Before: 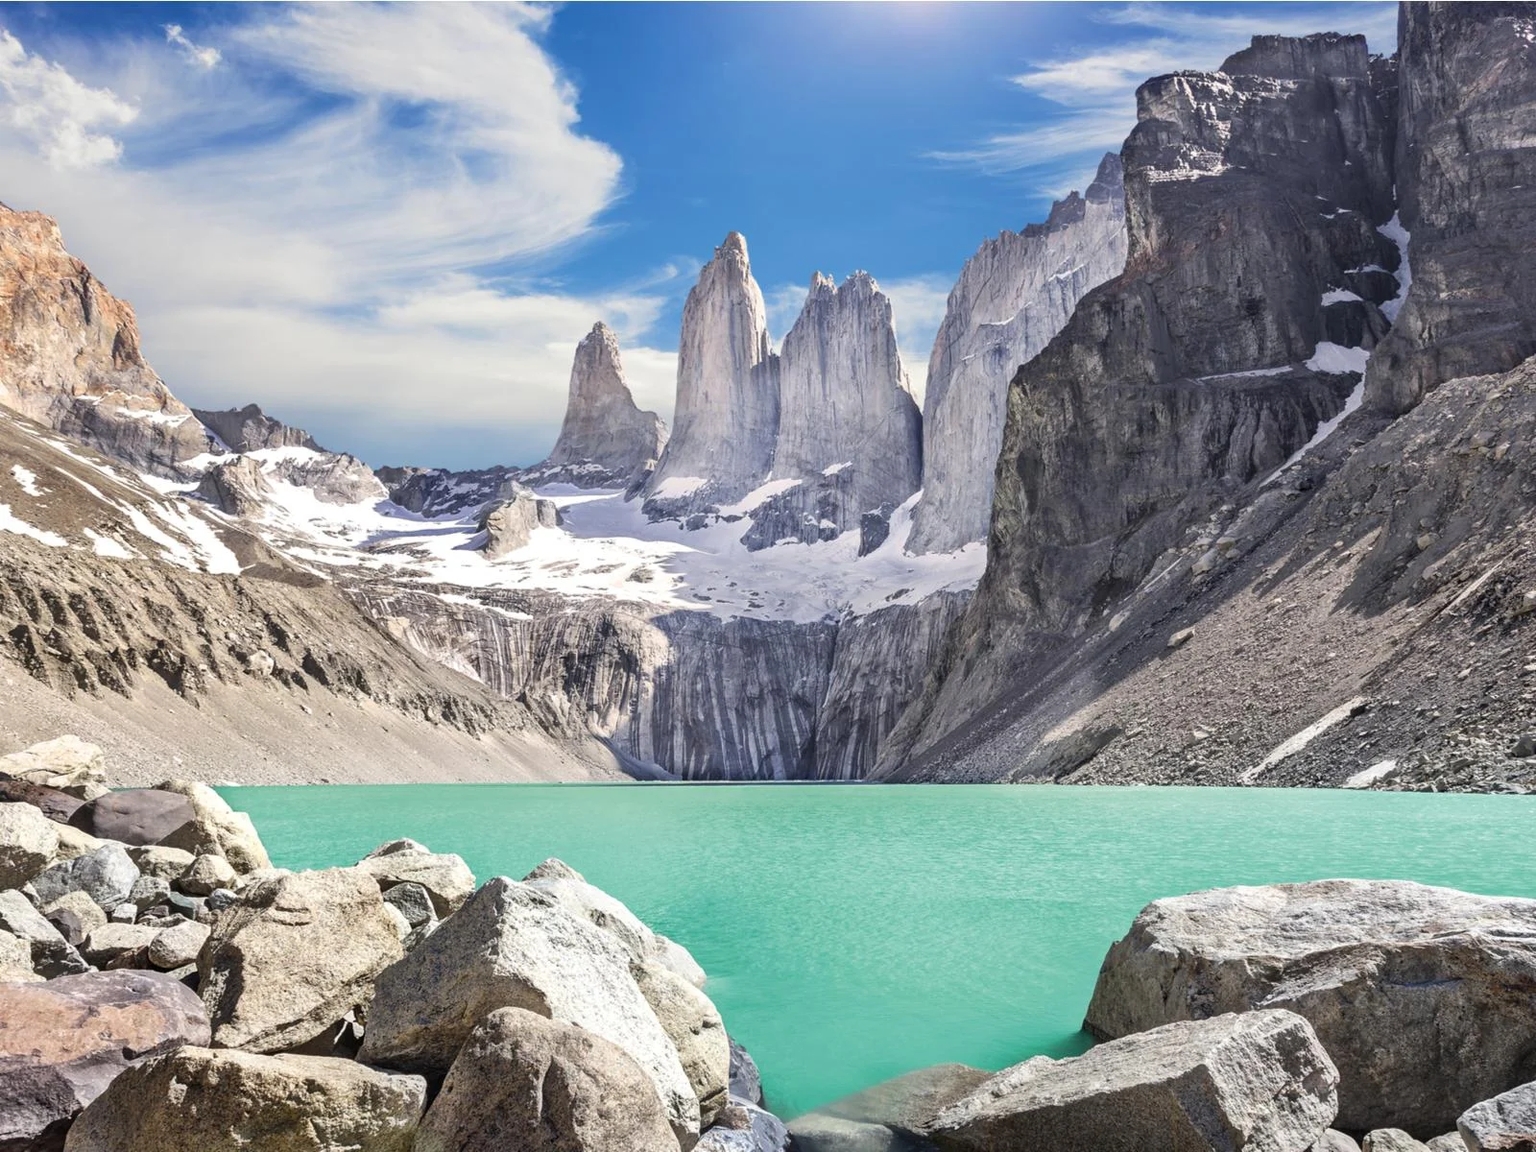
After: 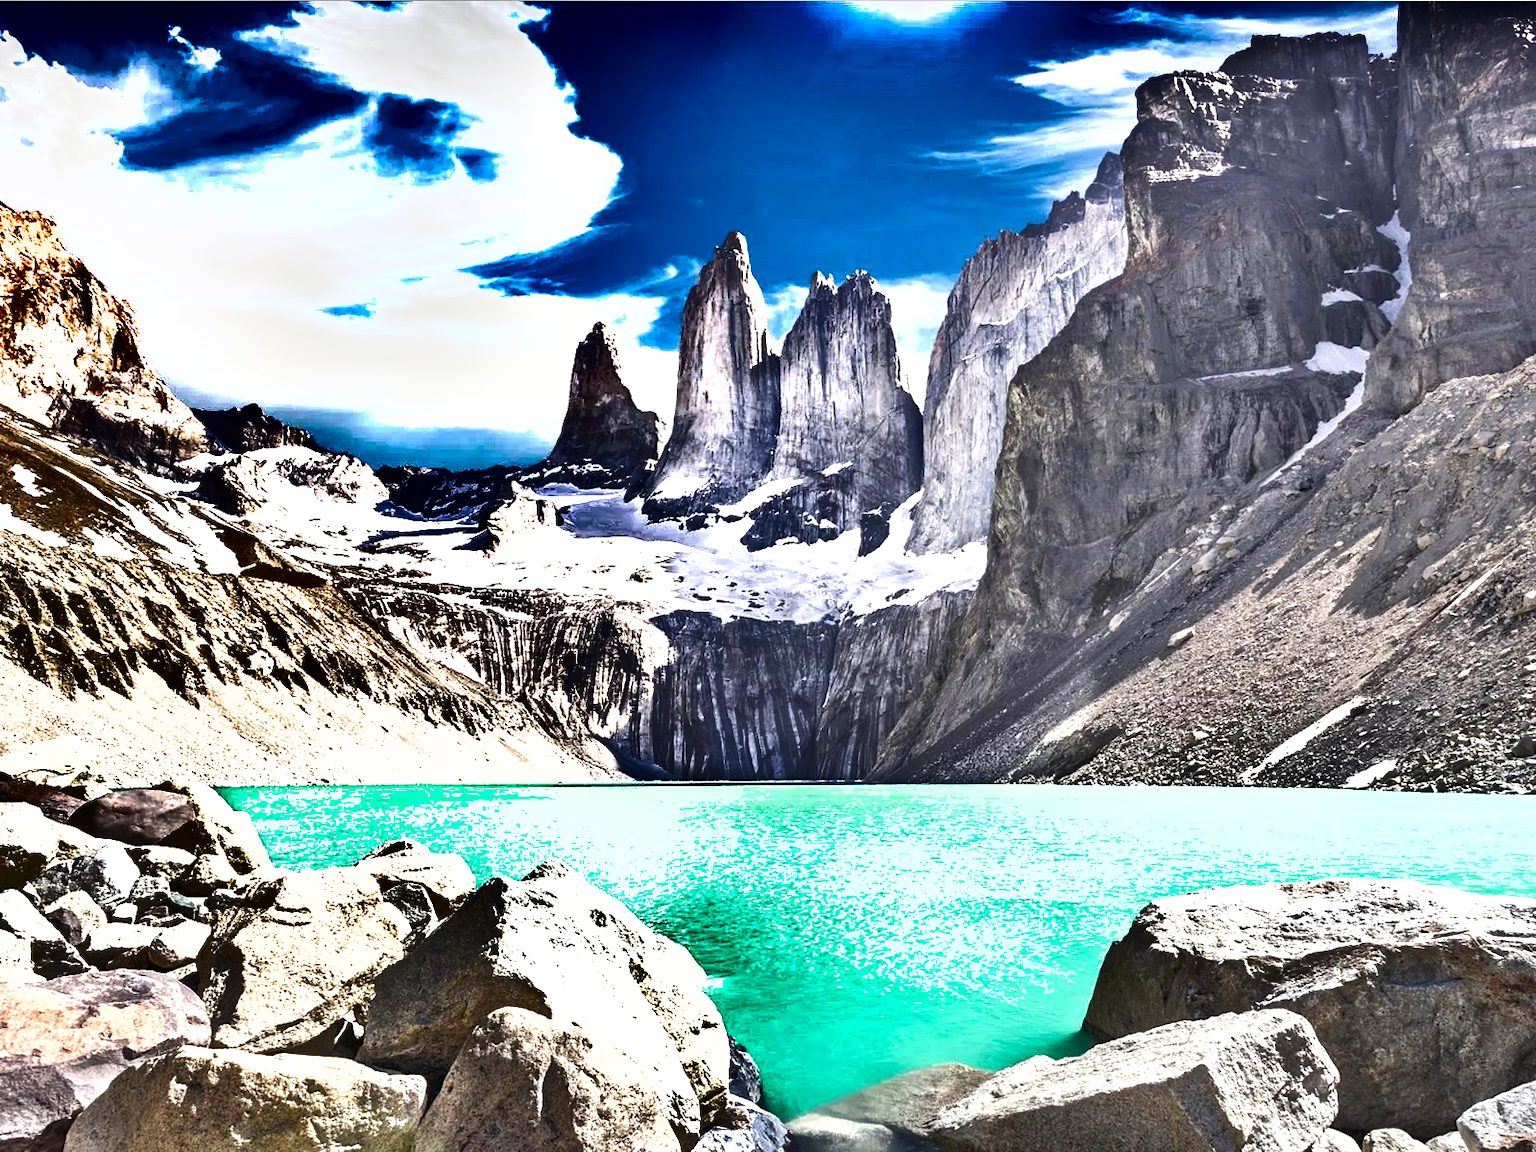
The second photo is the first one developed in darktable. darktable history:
exposure: black level correction 0.001, exposure 1.034 EV, compensate exposure bias true, compensate highlight preservation false
shadows and highlights: shadows 20.94, highlights -82.96, soften with gaussian
